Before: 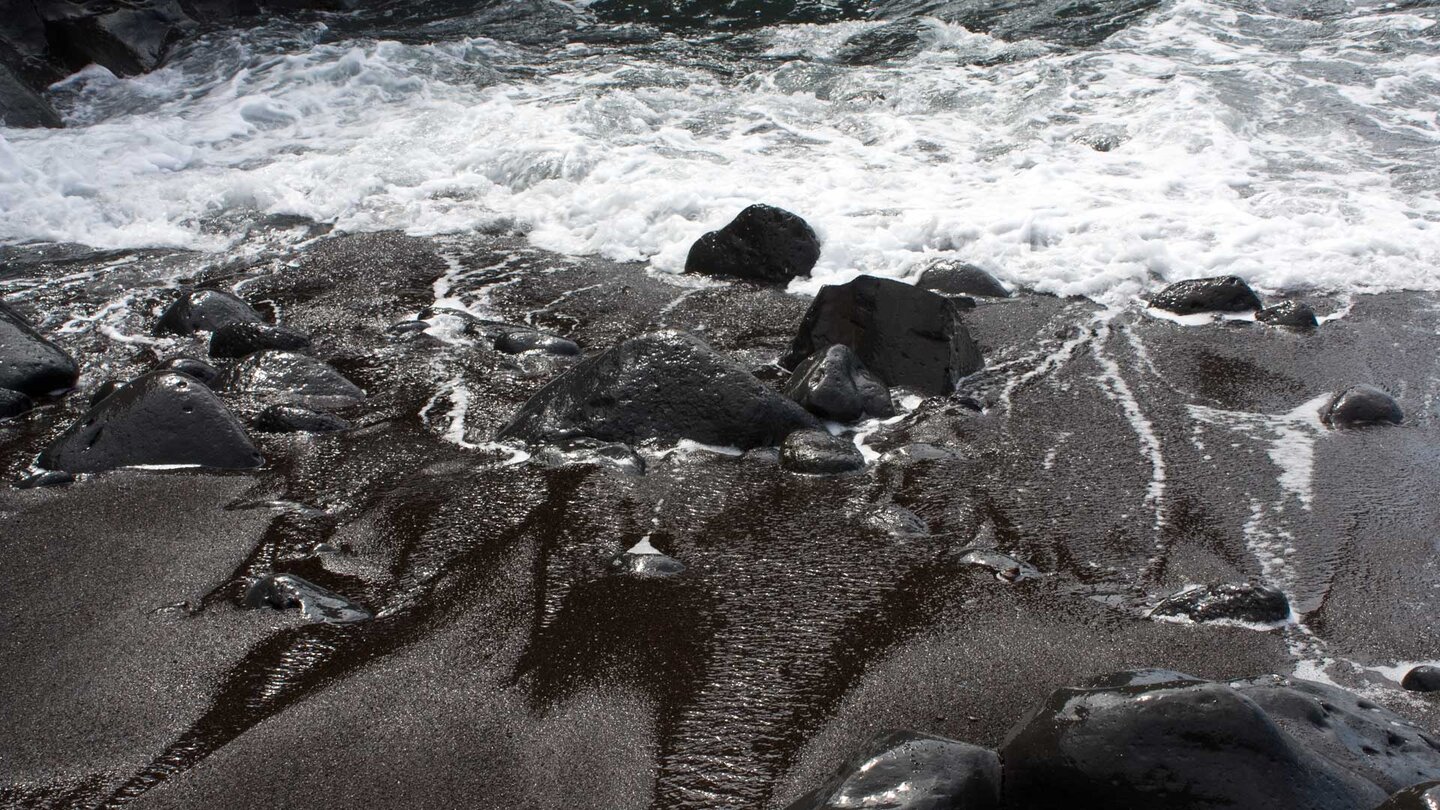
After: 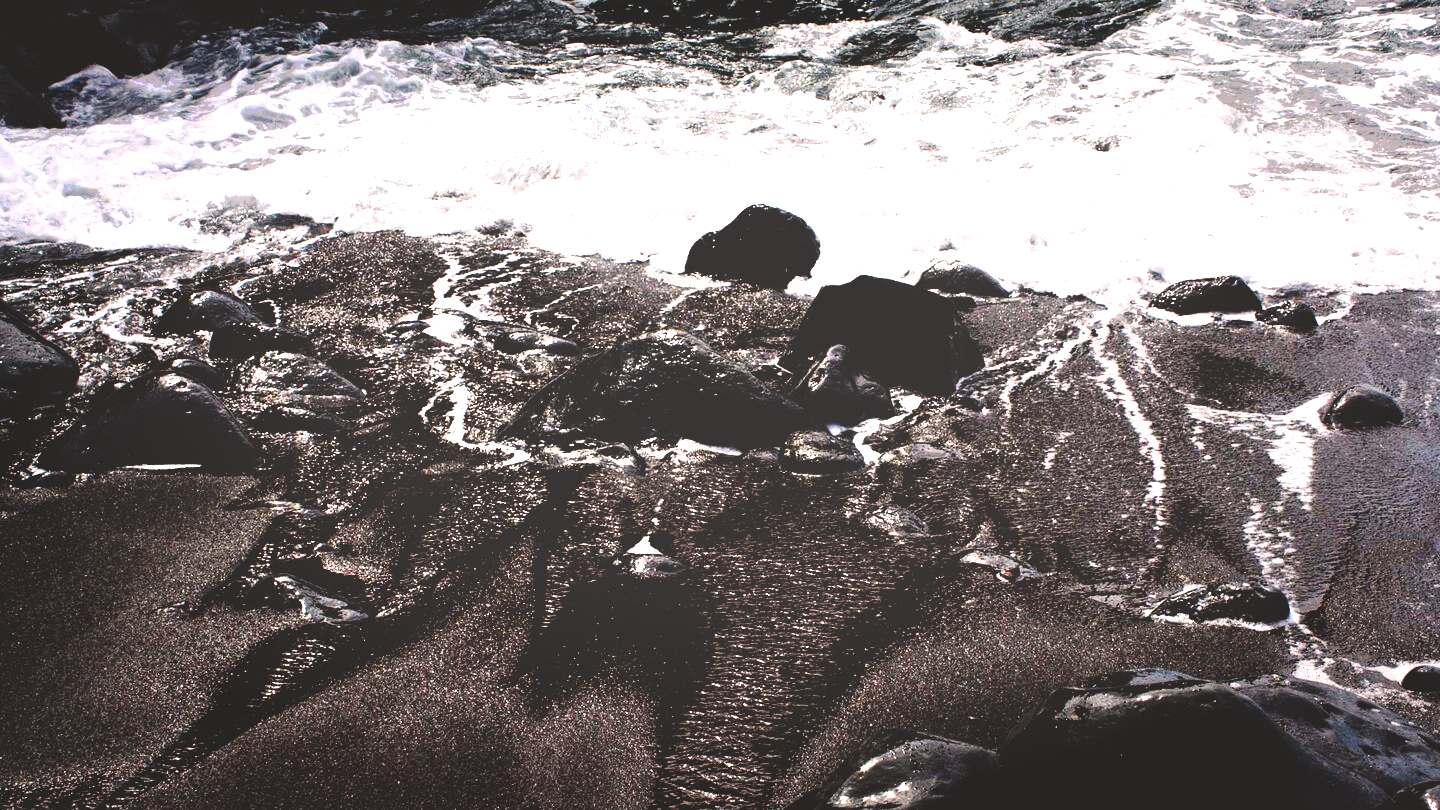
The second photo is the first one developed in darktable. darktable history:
color correction: highlights a* 7.62, highlights b* 3.77
exposure: black level correction 0, exposure 1.199 EV, compensate highlight preservation false
vignetting: fall-off start 48.9%, saturation 0.003, automatic ratio true, width/height ratio 1.289
base curve: curves: ch0 [(0, 0.036) (0.083, 0.04) (0.804, 1)], preserve colors none
